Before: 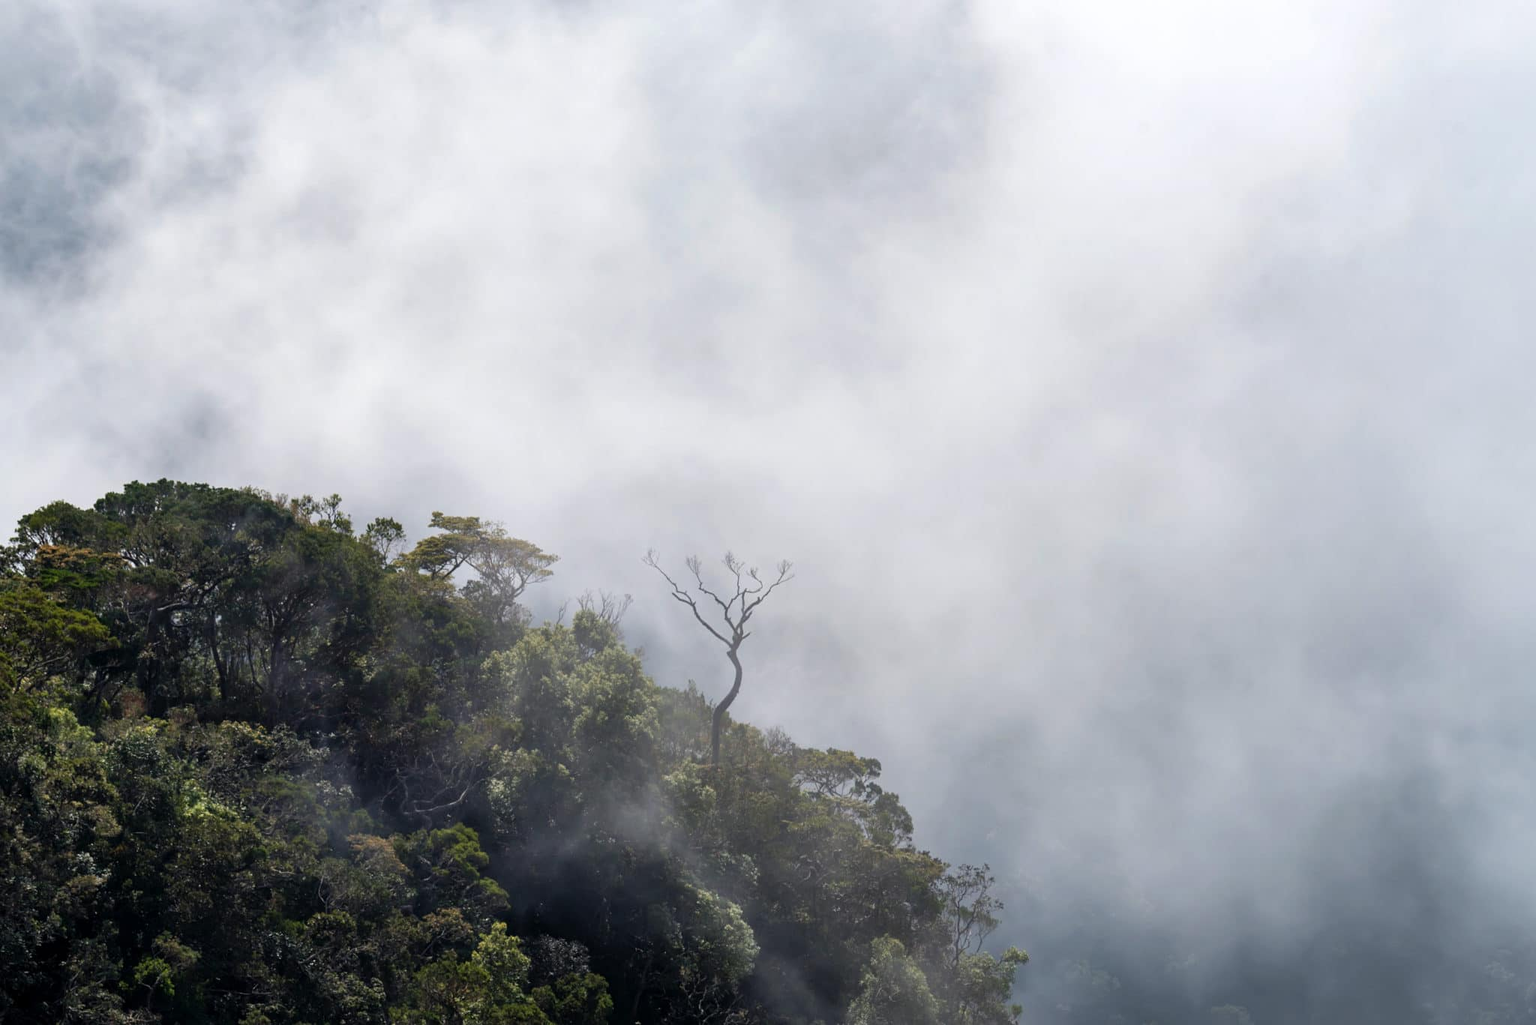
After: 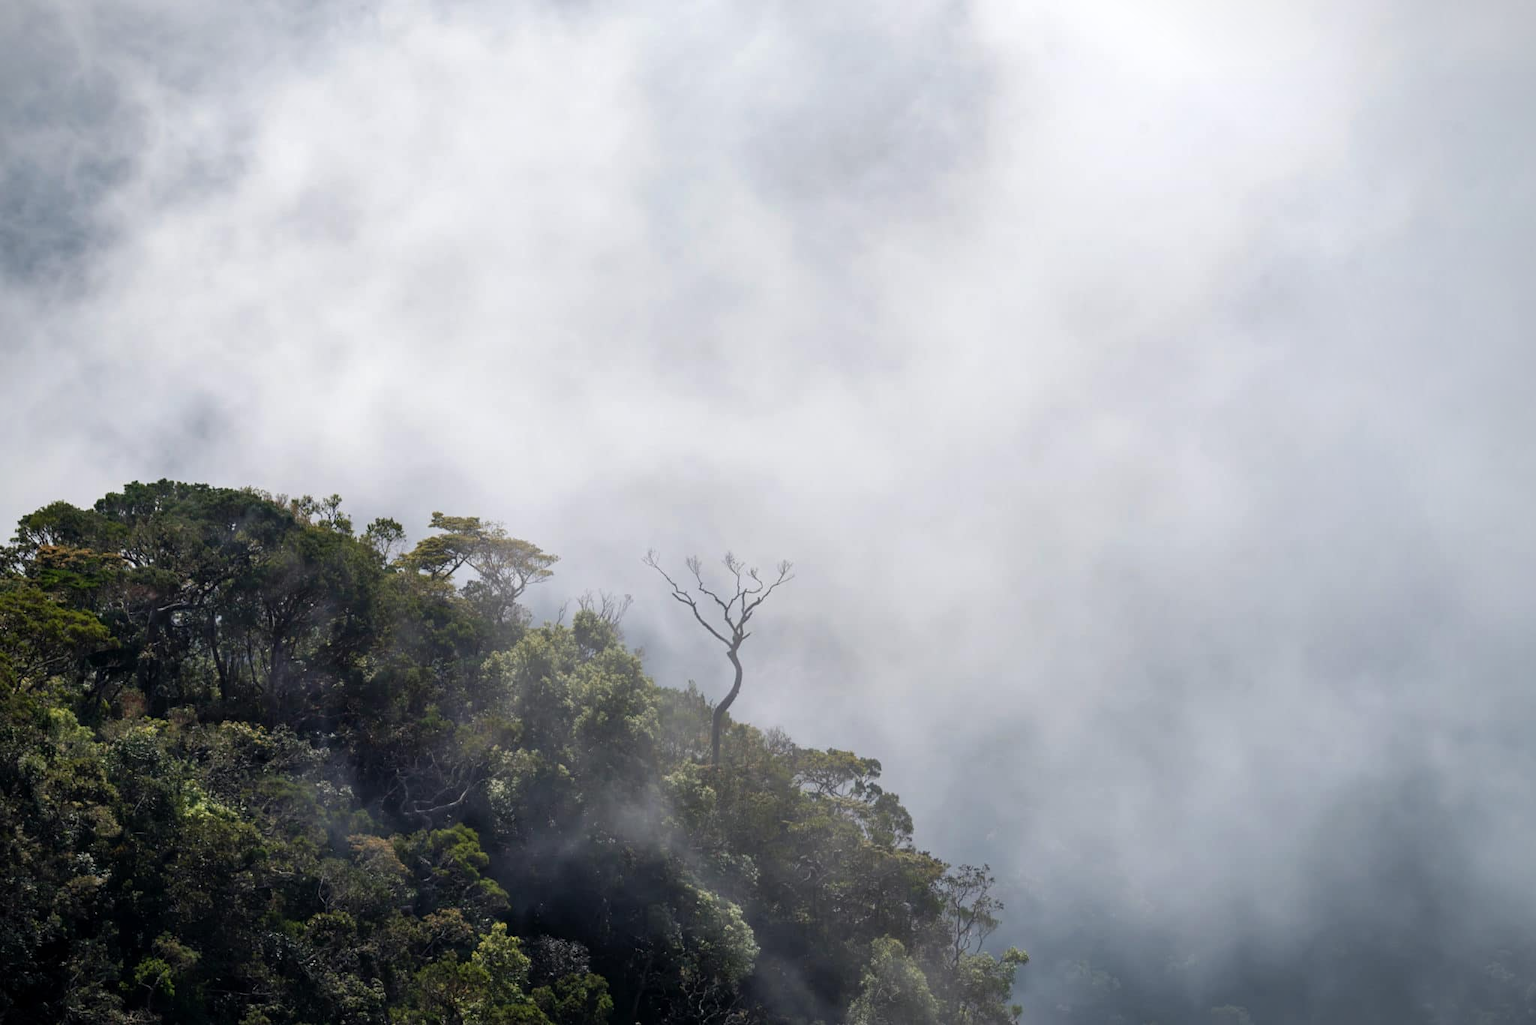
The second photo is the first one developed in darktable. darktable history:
vignetting: fall-off radius 60.92%, brightness -0.561, saturation 0.002
